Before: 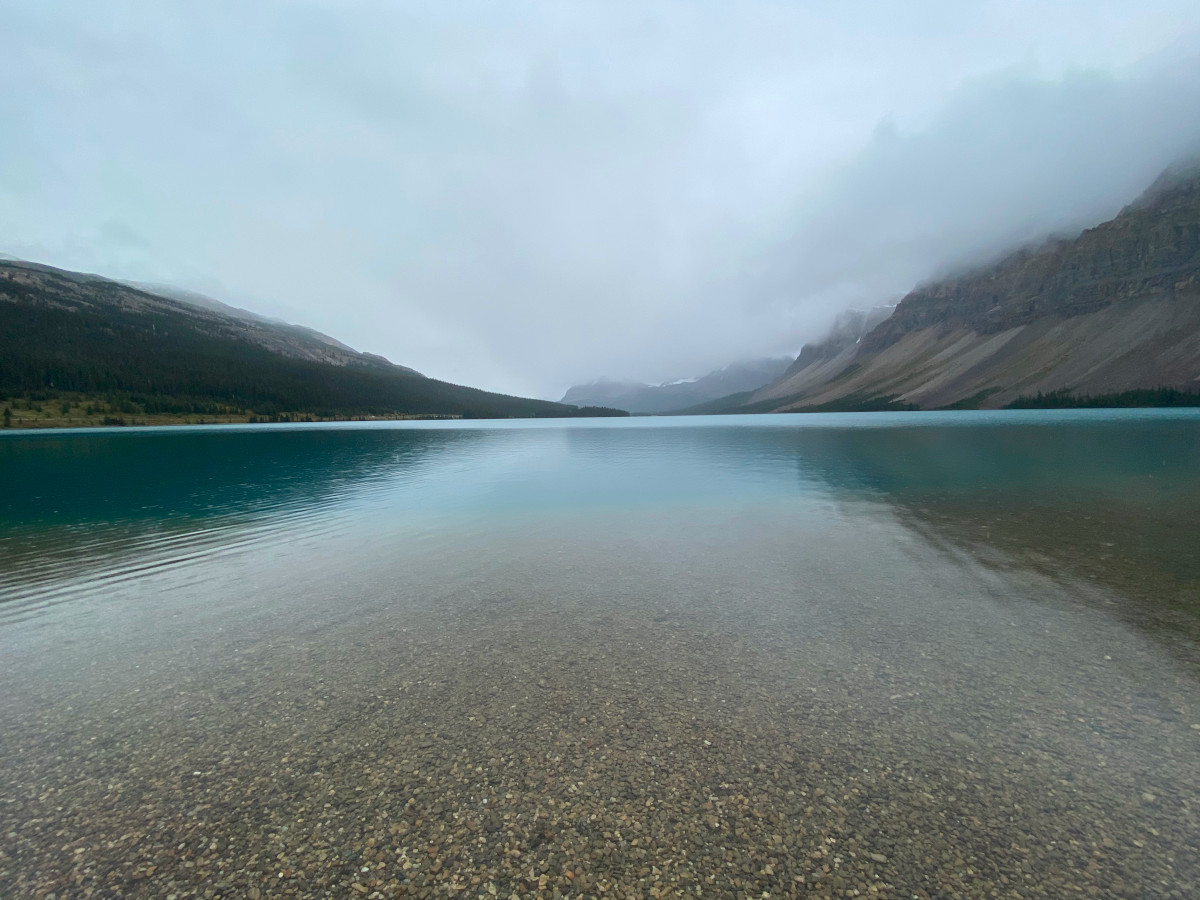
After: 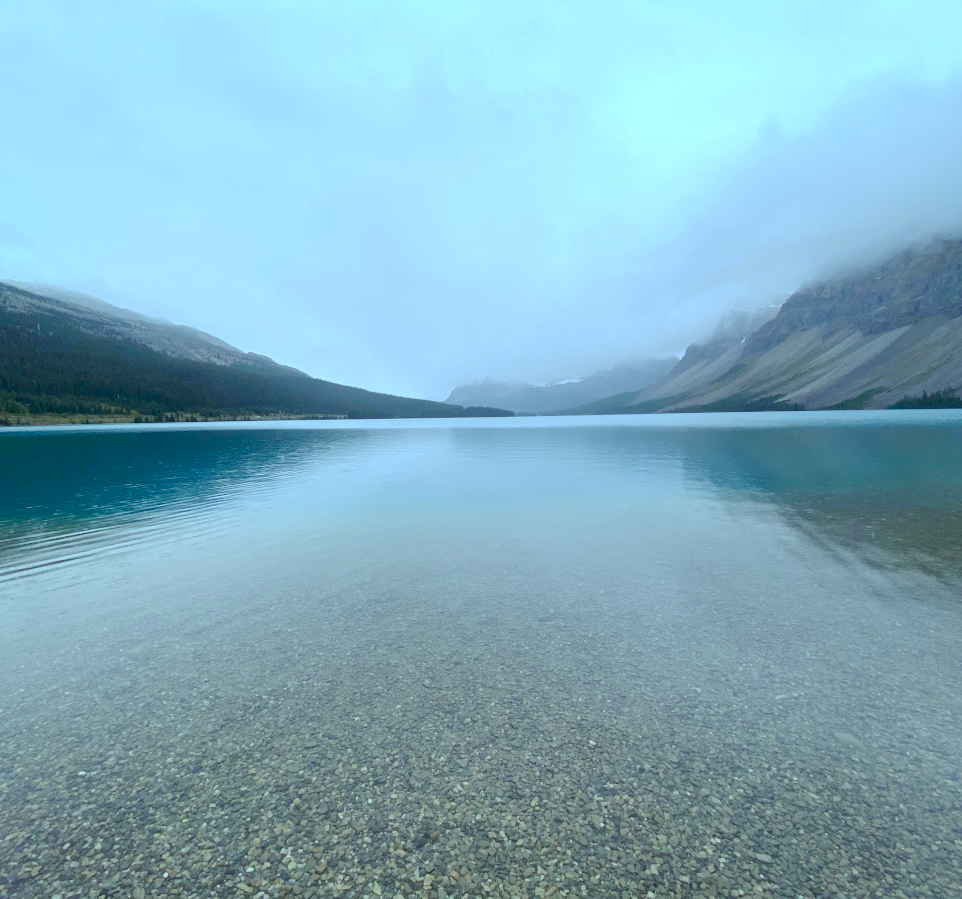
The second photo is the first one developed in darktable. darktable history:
white balance: red 0.926, green 1.003, blue 1.133
crop and rotate: left 9.597%, right 10.195%
shadows and highlights: shadows -20, white point adjustment -2, highlights -35
color balance: mode lift, gamma, gain (sRGB), lift [0.997, 0.979, 1.021, 1.011], gamma [1, 1.084, 0.916, 0.998], gain [1, 0.87, 1.13, 1.101], contrast 4.55%, contrast fulcrum 38.24%, output saturation 104.09%
base curve: curves: ch0 [(0, 0) (0.158, 0.273) (0.879, 0.895) (1, 1)], preserve colors none
